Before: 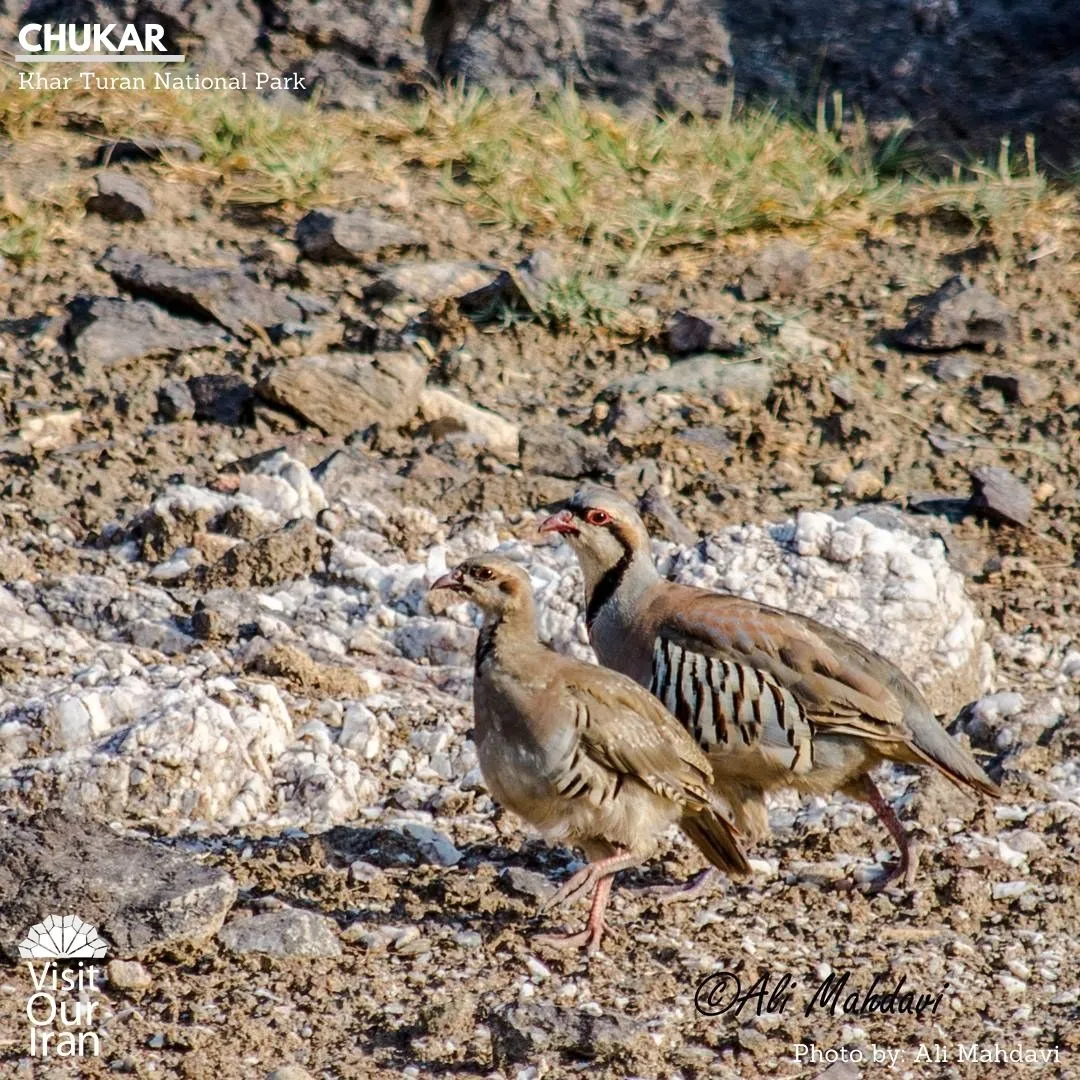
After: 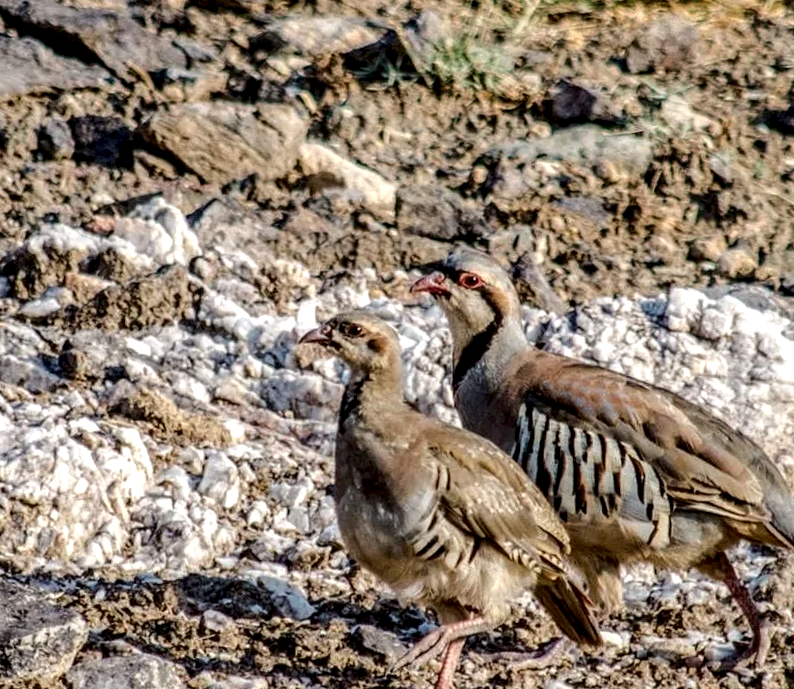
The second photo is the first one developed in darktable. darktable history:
crop and rotate: angle -3.37°, left 9.79%, top 20.73%, right 12.42%, bottom 11.82%
local contrast: highlights 60%, shadows 60%, detail 160%
exposure: exposure -0.116 EV, compensate exposure bias true, compensate highlight preservation false
